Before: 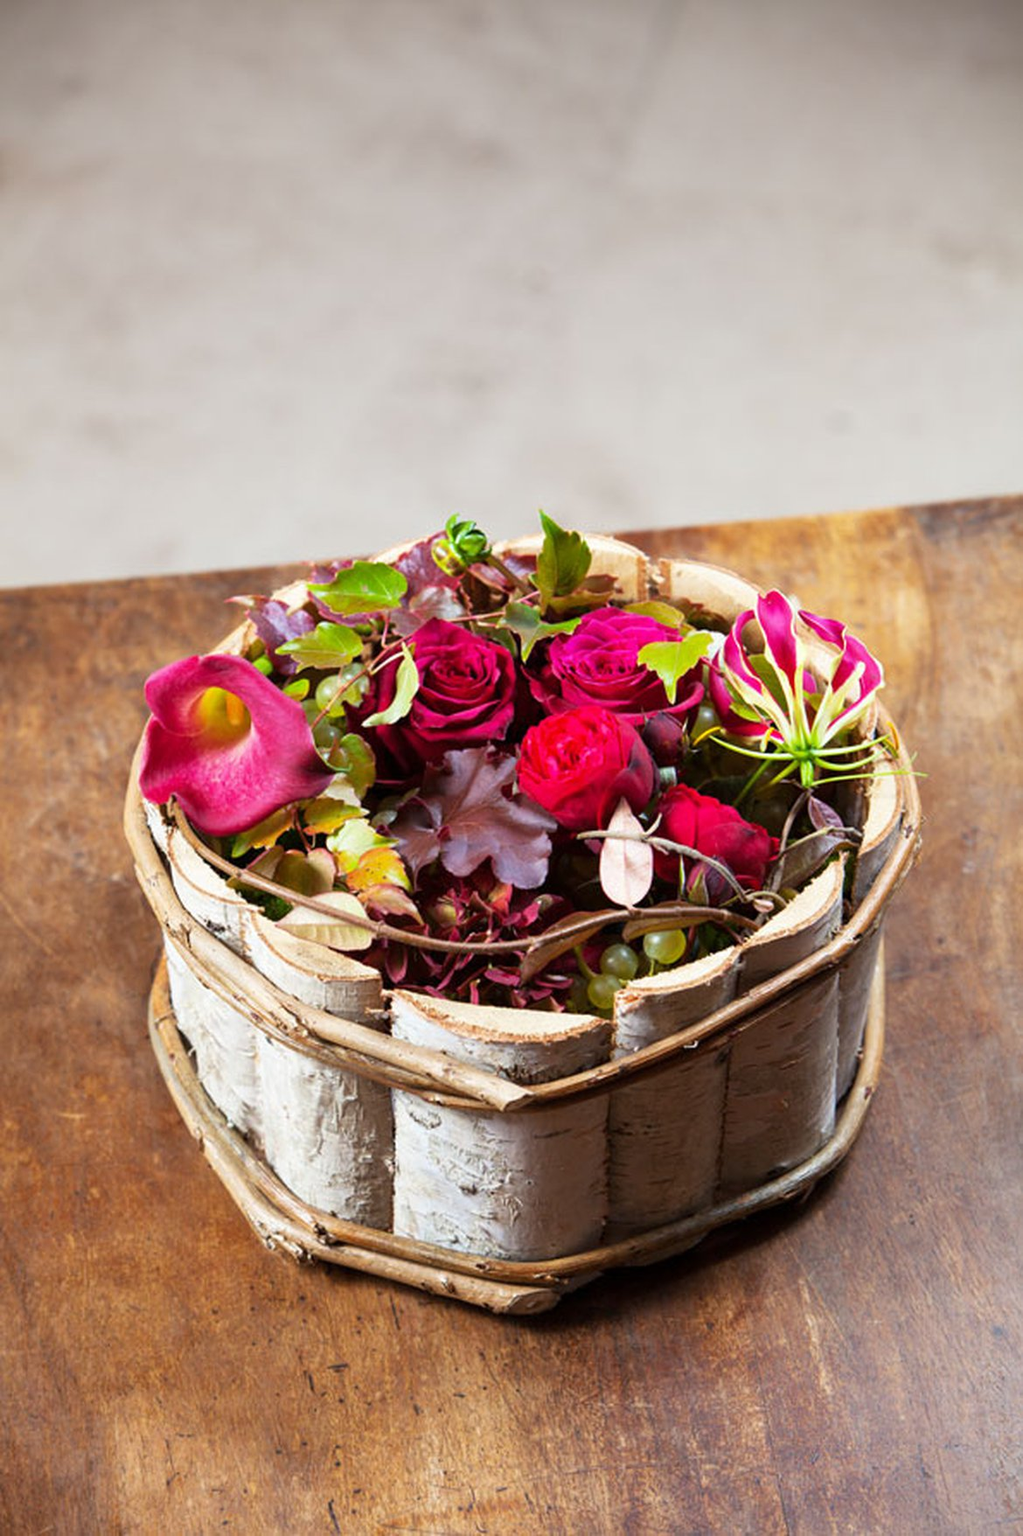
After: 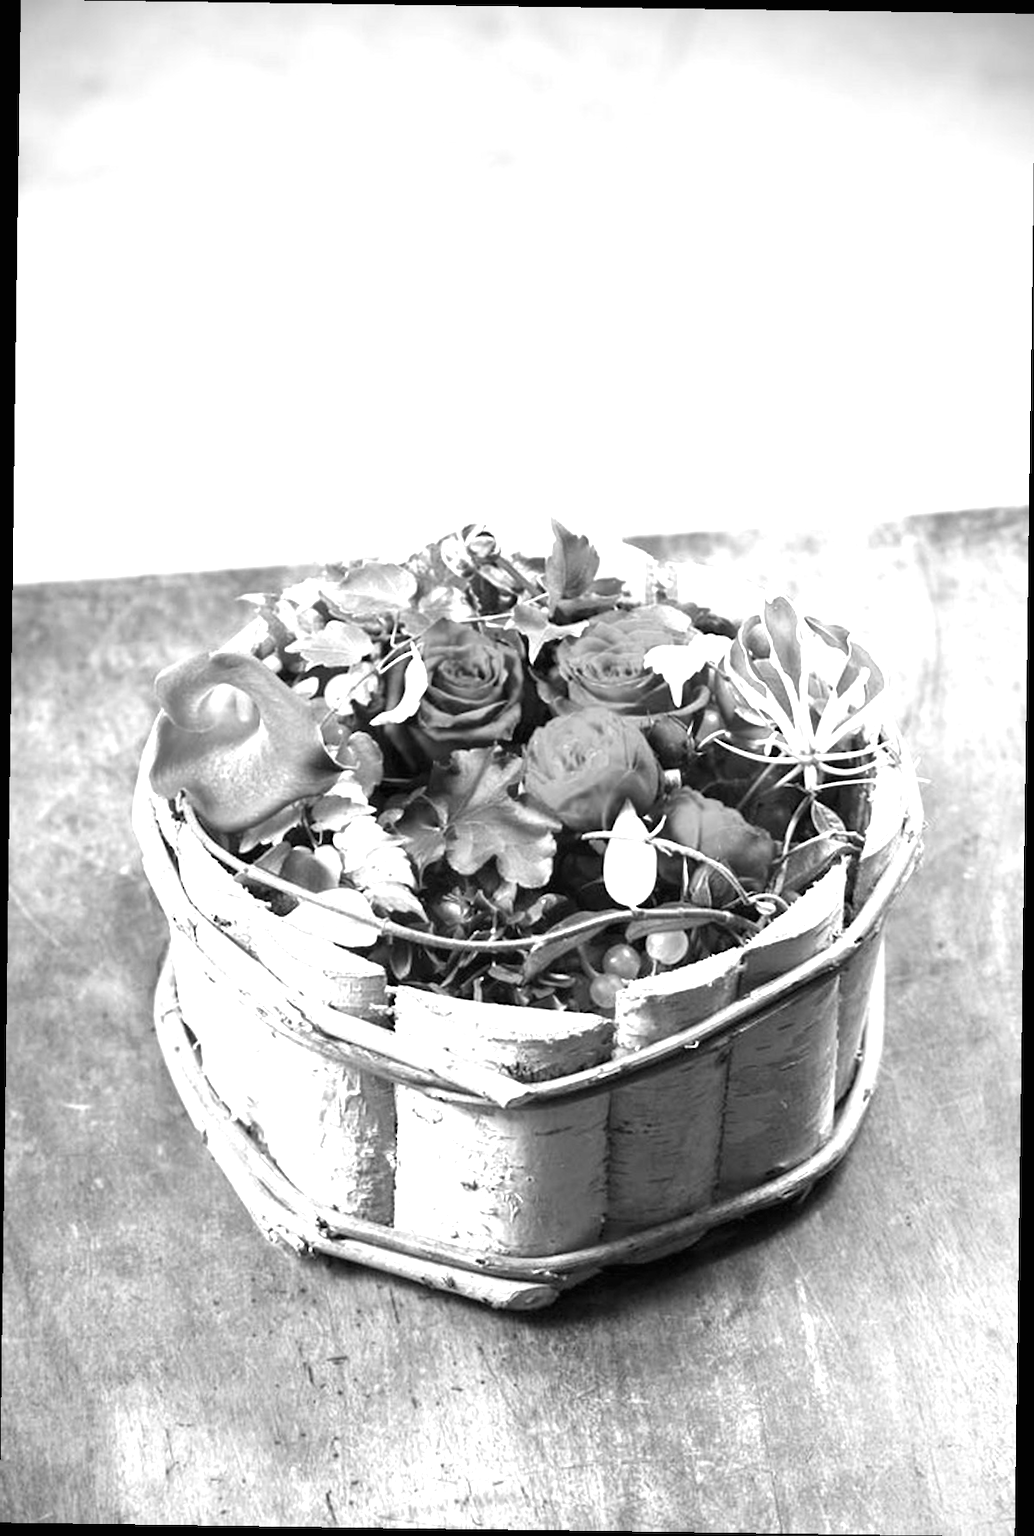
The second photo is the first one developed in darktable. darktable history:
rotate and perspective: rotation 0.8°, automatic cropping off
exposure: black level correction 0, exposure 1.45 EV, compensate exposure bias true, compensate highlight preservation false
monochrome: a 73.58, b 64.21
